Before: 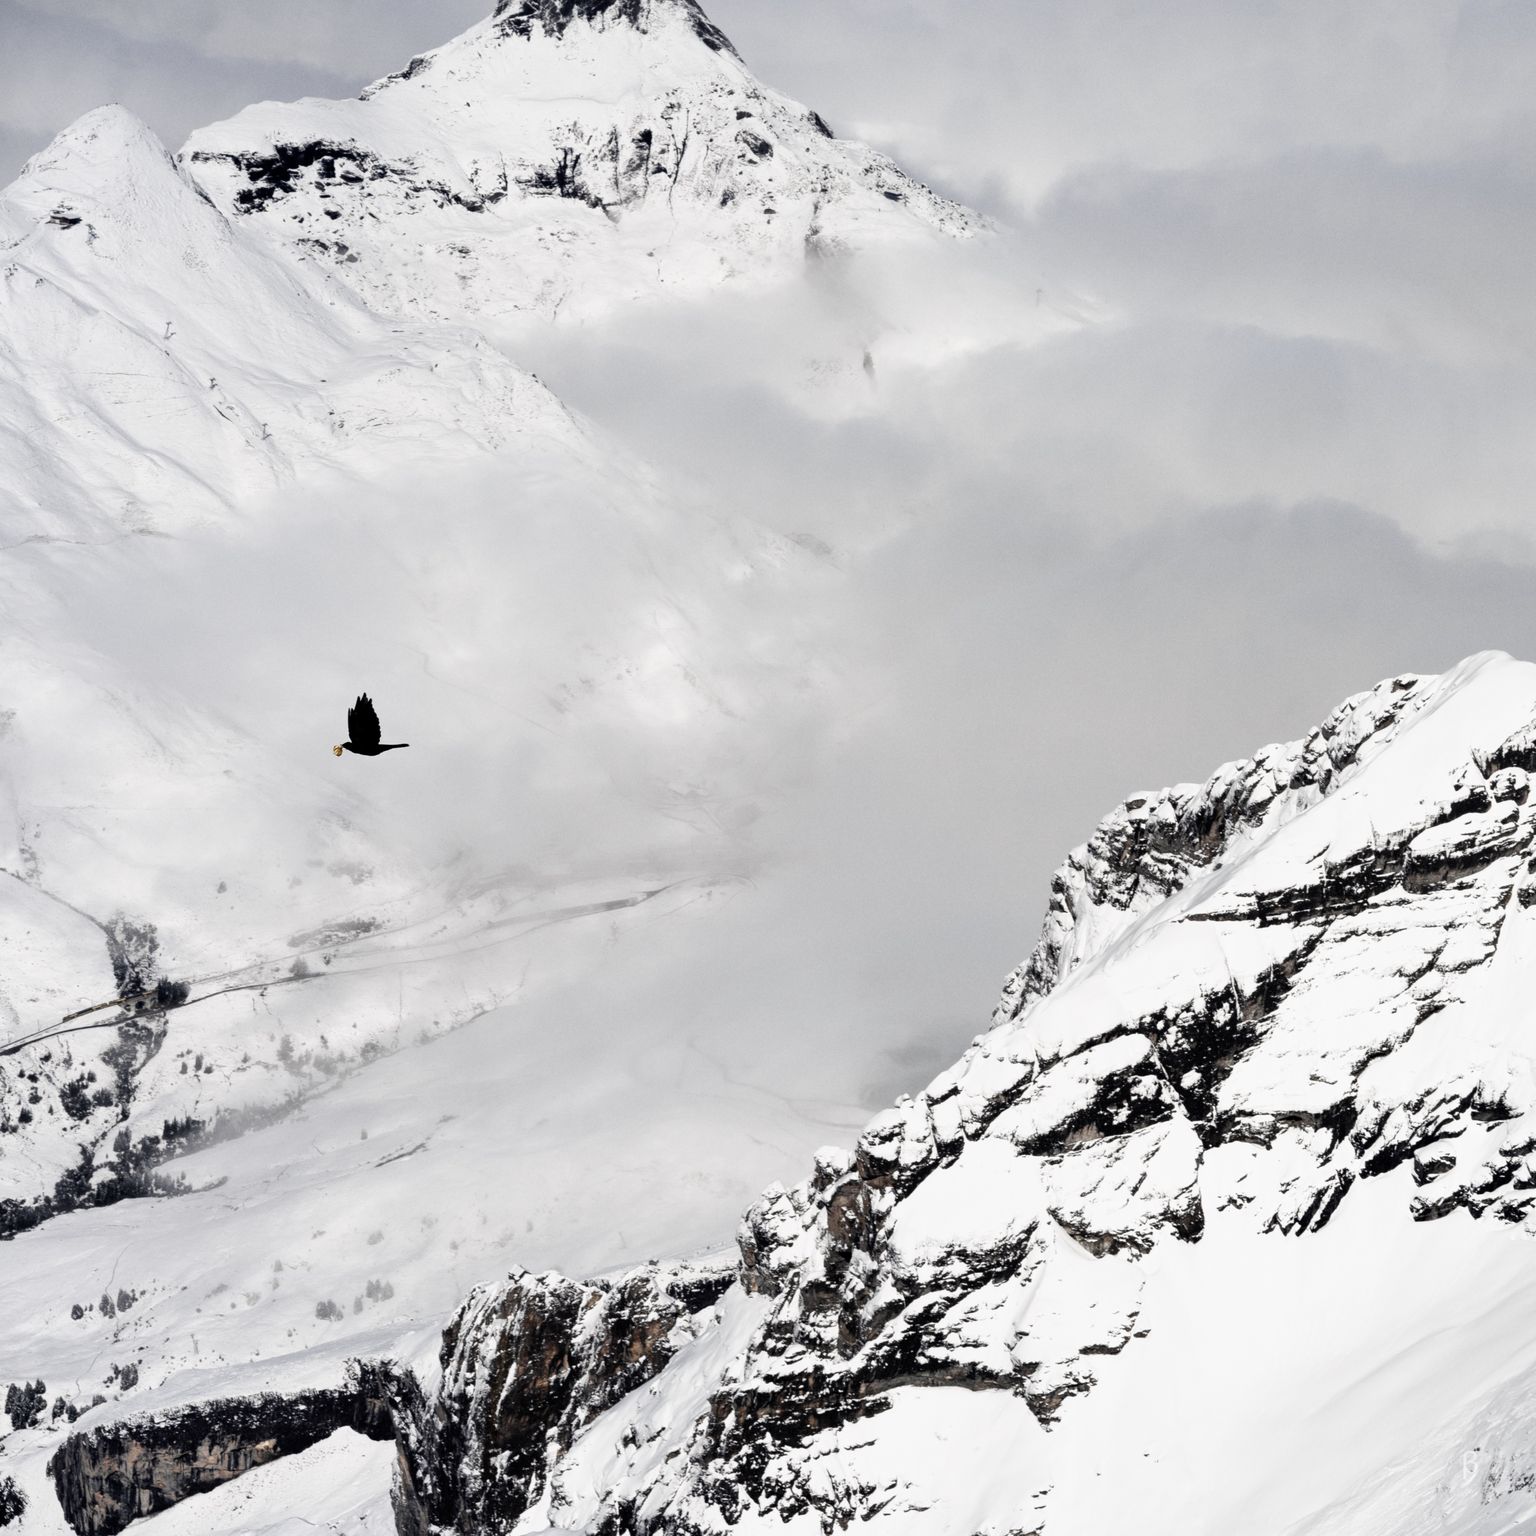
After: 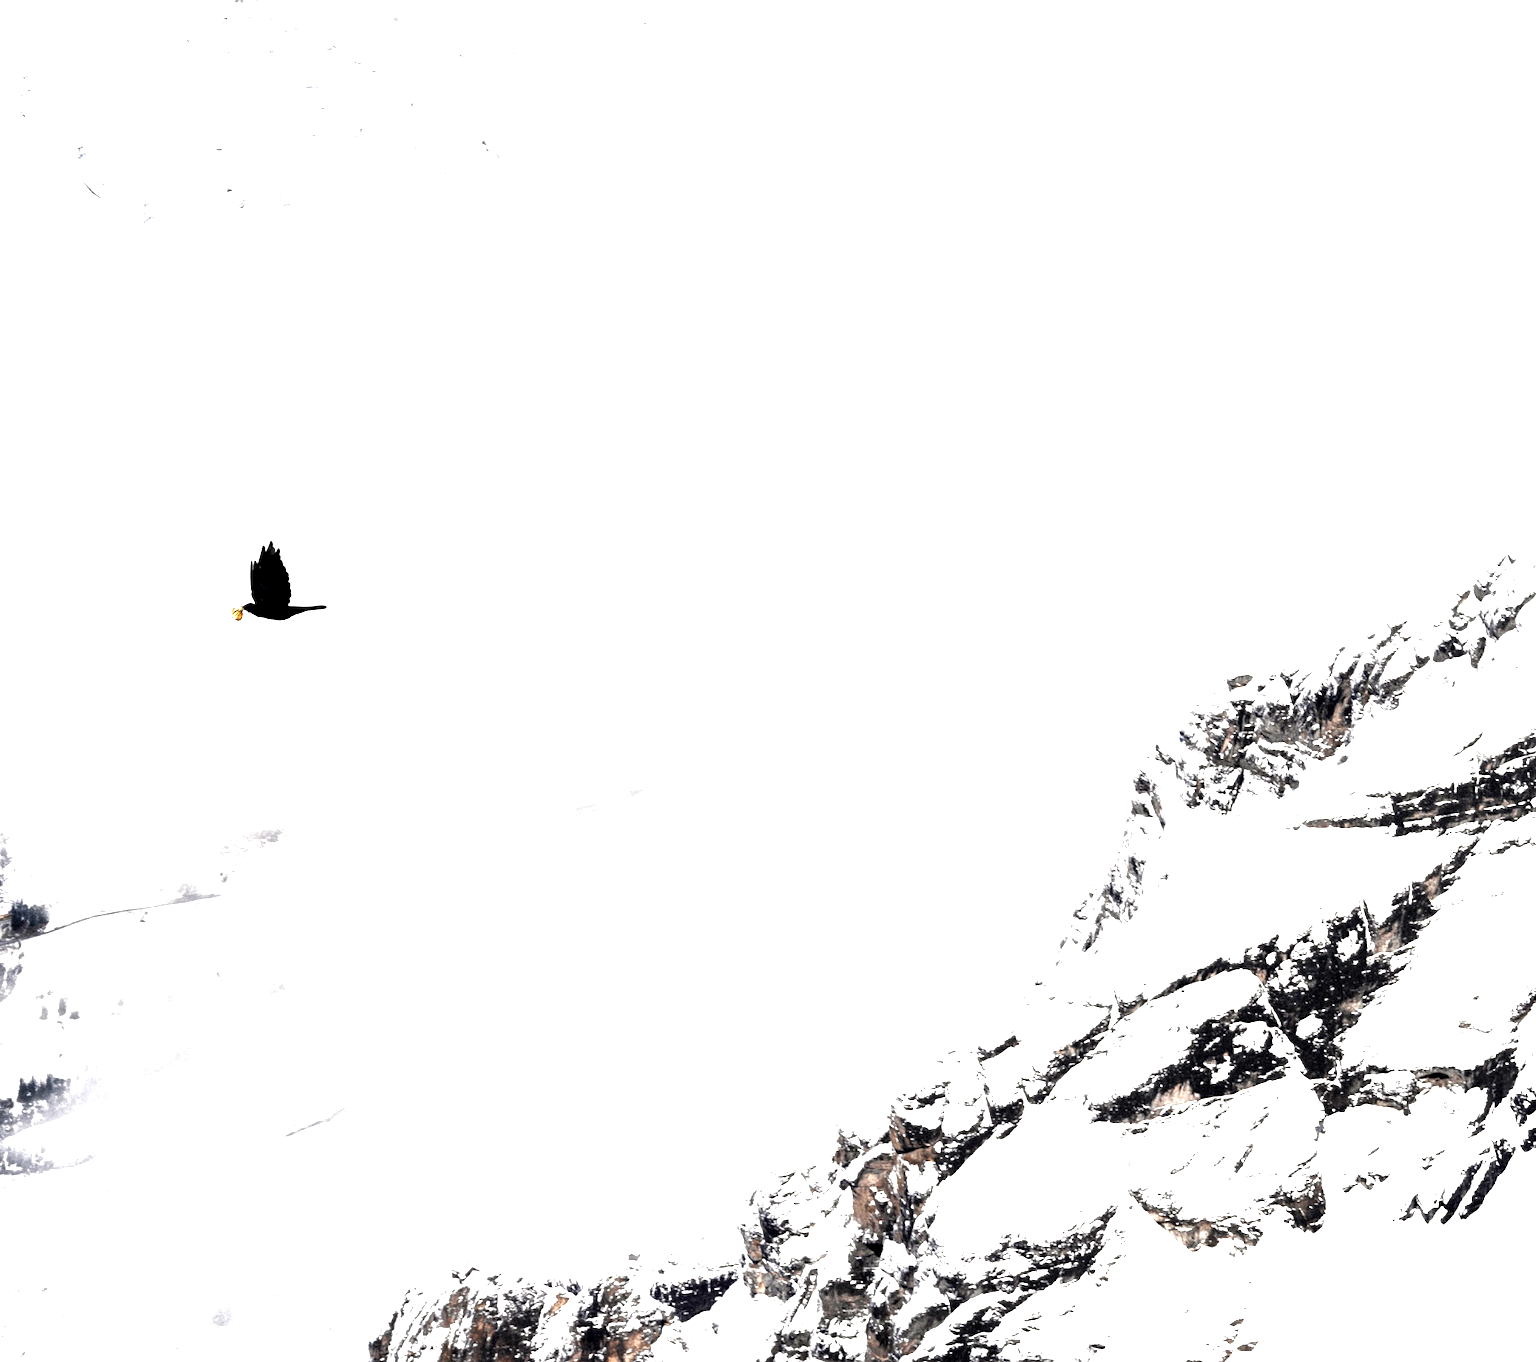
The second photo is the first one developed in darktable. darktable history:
crop: left 9.706%, top 17.078%, right 10.669%, bottom 12.325%
exposure: black level correction 0.001, exposure 1.734 EV, compensate highlight preservation false
